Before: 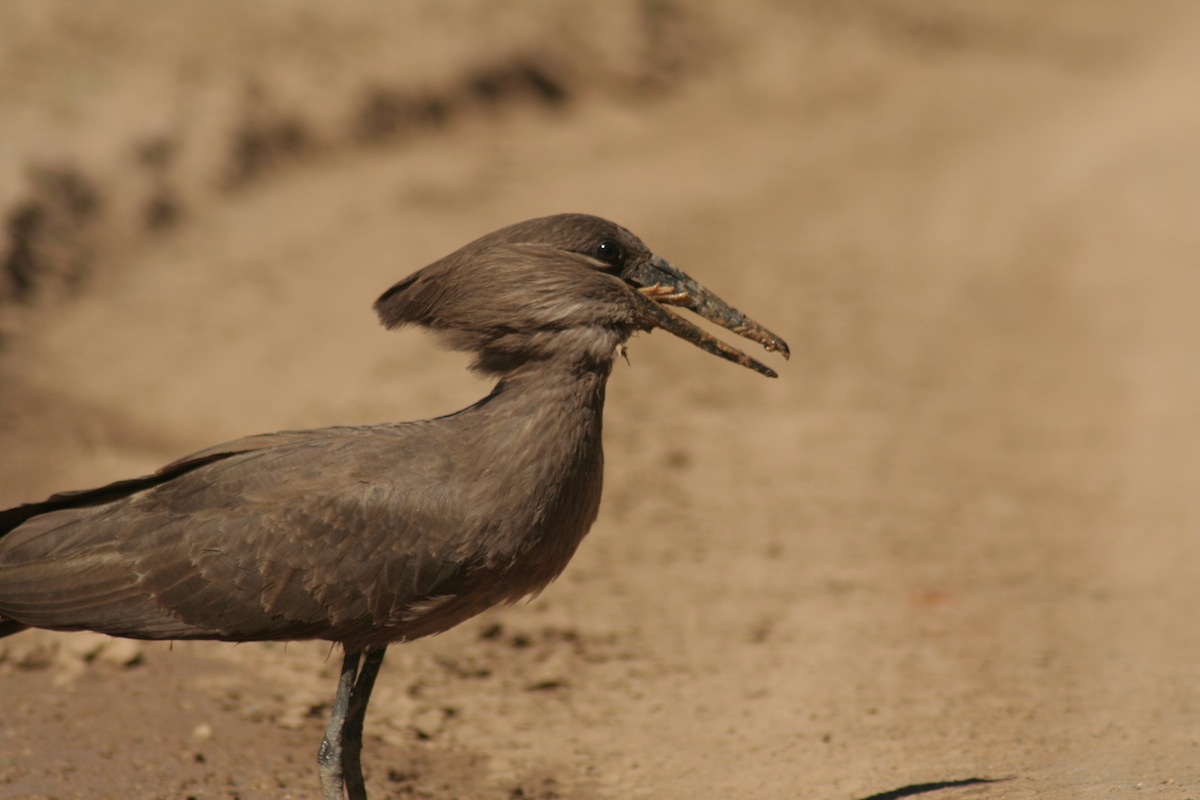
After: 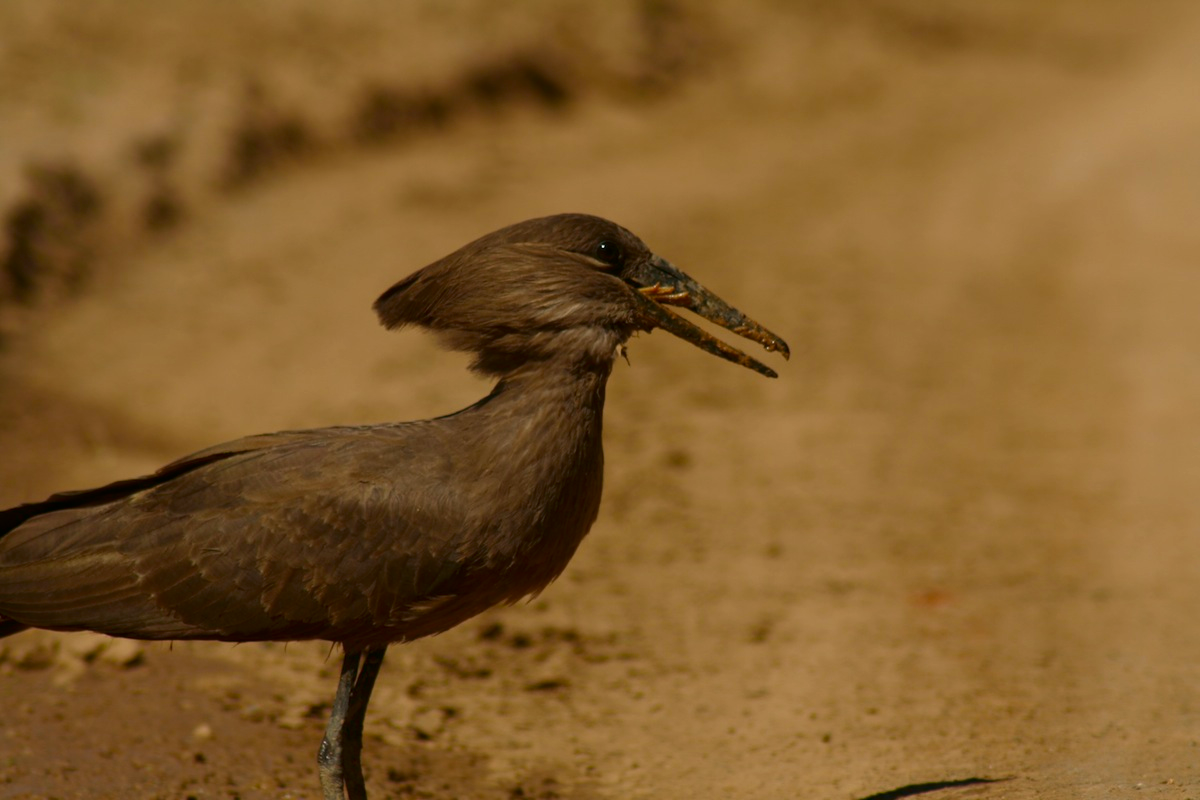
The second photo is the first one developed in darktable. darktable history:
color balance rgb: perceptual saturation grading › global saturation 20%, global vibrance 20%
contrast brightness saturation: brightness -0.2, saturation 0.08
tone equalizer: on, module defaults
